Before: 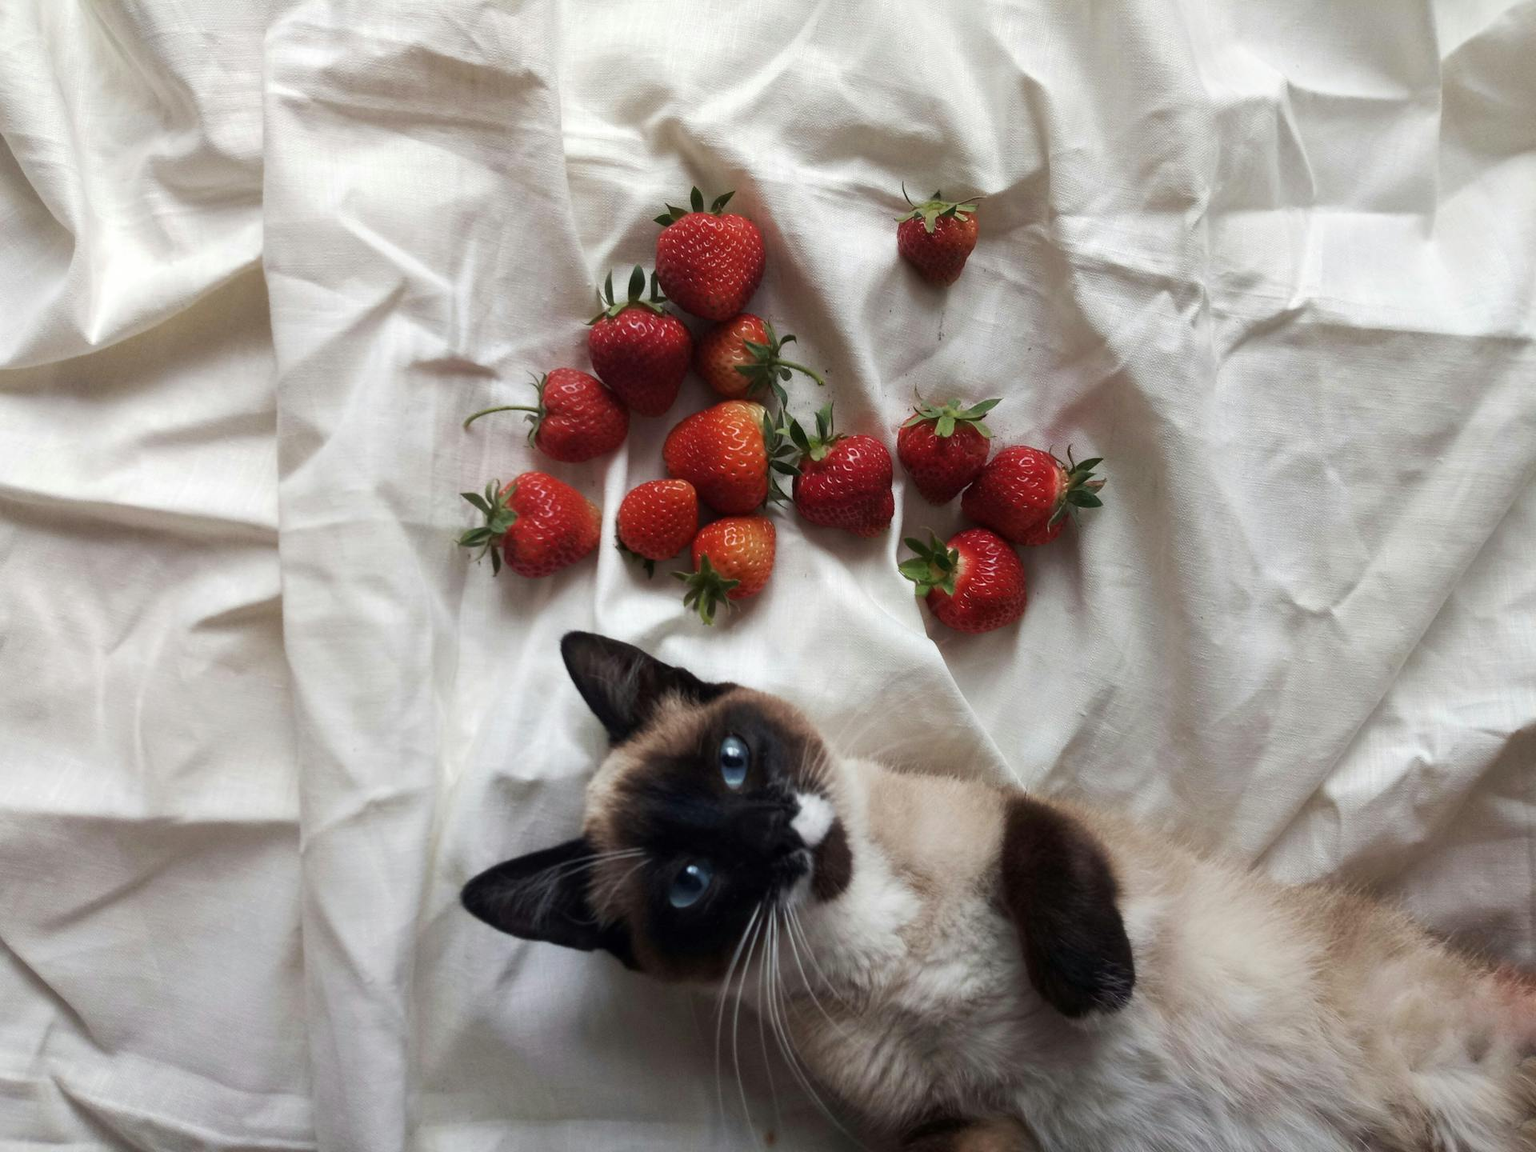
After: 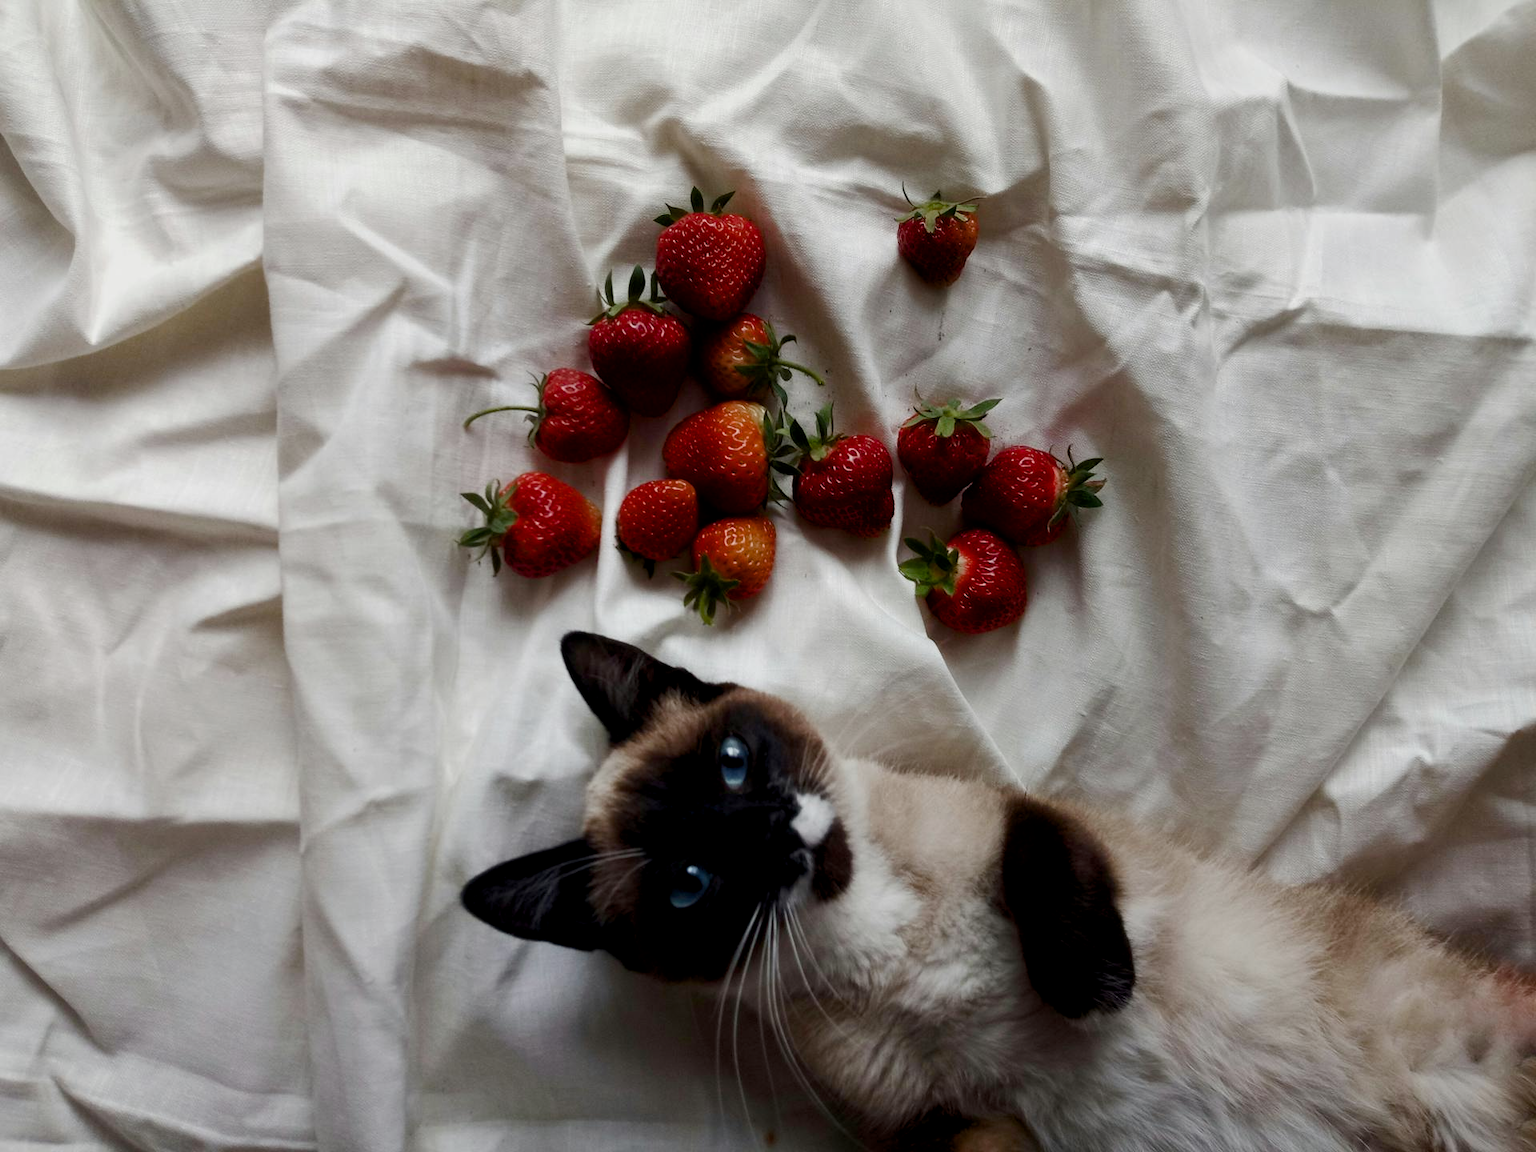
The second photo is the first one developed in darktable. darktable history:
tone equalizer: -8 EV -0.417 EV, -7 EV -0.389 EV, -6 EV -0.333 EV, -5 EV -0.222 EV, -3 EV 0.222 EV, -2 EV 0.333 EV, -1 EV 0.389 EV, +0 EV 0.417 EV, edges refinement/feathering 500, mask exposure compensation -1.57 EV, preserve details no
exposure: black level correction 0.009, exposure -0.637 EV, compensate highlight preservation false
color balance rgb: perceptual saturation grading › global saturation 20%, perceptual saturation grading › highlights -50%, perceptual saturation grading › shadows 30%
